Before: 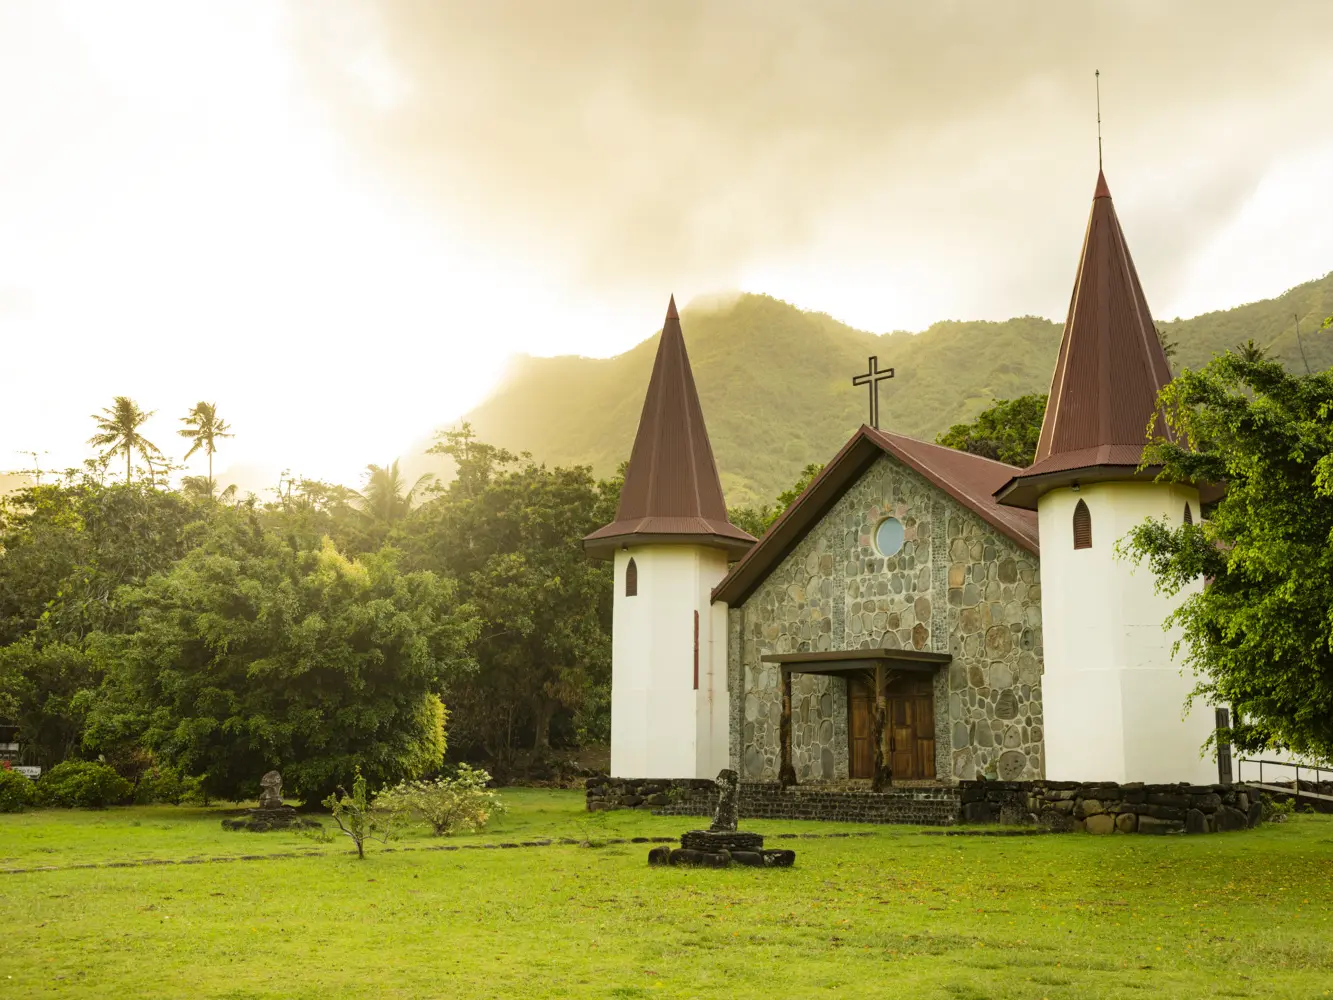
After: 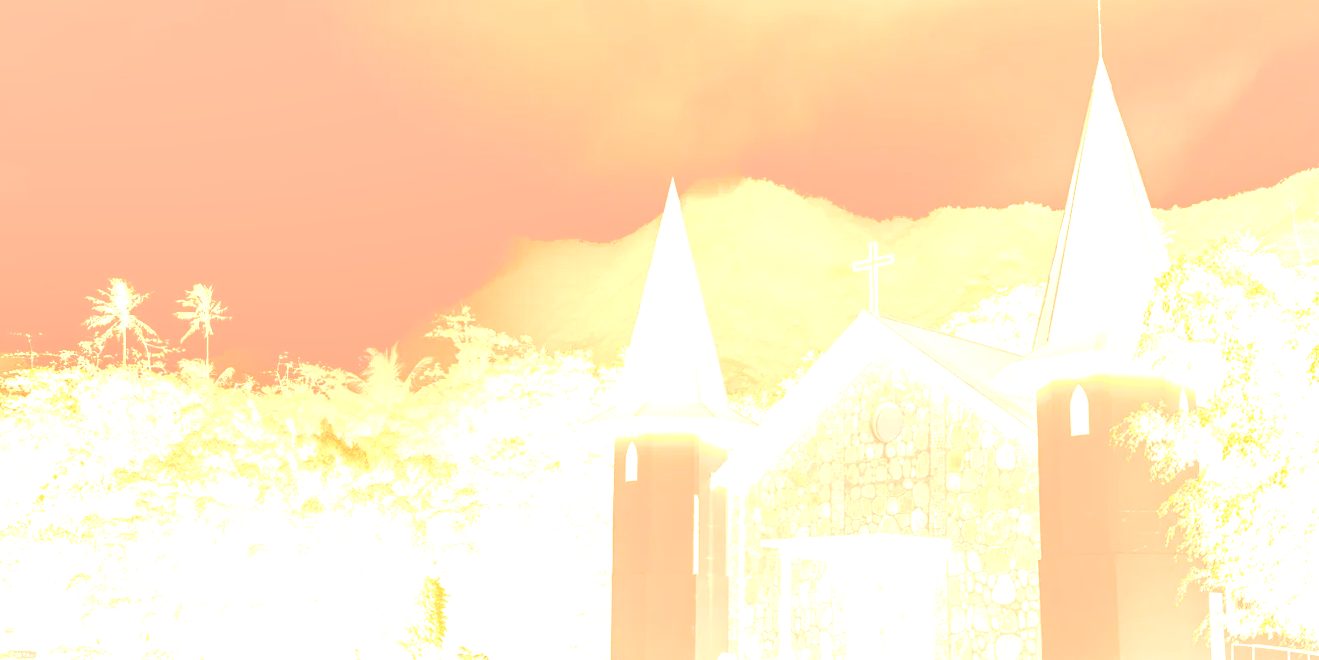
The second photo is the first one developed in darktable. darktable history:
local contrast: highlights 80%, shadows 57%, detail 175%, midtone range 0.602
color correction: highlights a* 40, highlights b* 40, saturation 0.69
tone curve: curves: ch0 [(0, 0) (0.003, 0.299) (0.011, 0.299) (0.025, 0.299) (0.044, 0.299) (0.069, 0.3) (0.1, 0.306) (0.136, 0.316) (0.177, 0.326) (0.224, 0.338) (0.277, 0.366) (0.335, 0.406) (0.399, 0.462) (0.468, 0.533) (0.543, 0.607) (0.623, 0.7) (0.709, 0.775) (0.801, 0.843) (0.898, 0.903) (1, 1)], preserve colors none
bloom: size 85%, threshold 5%, strength 85%
rotate and perspective: rotation 0.174°, lens shift (vertical) 0.013, lens shift (horizontal) 0.019, shear 0.001, automatic cropping original format, crop left 0.007, crop right 0.991, crop top 0.016, crop bottom 0.997
exposure: exposure 0.574 EV, compensate highlight preservation false
crop: top 11.166%, bottom 22.168%
